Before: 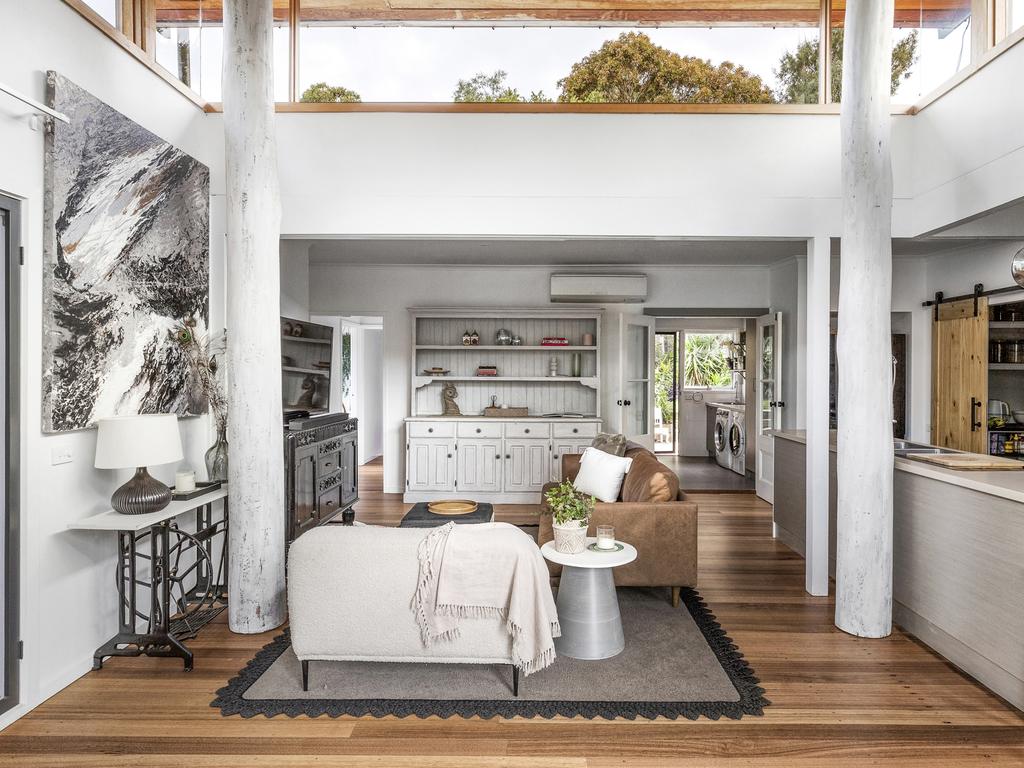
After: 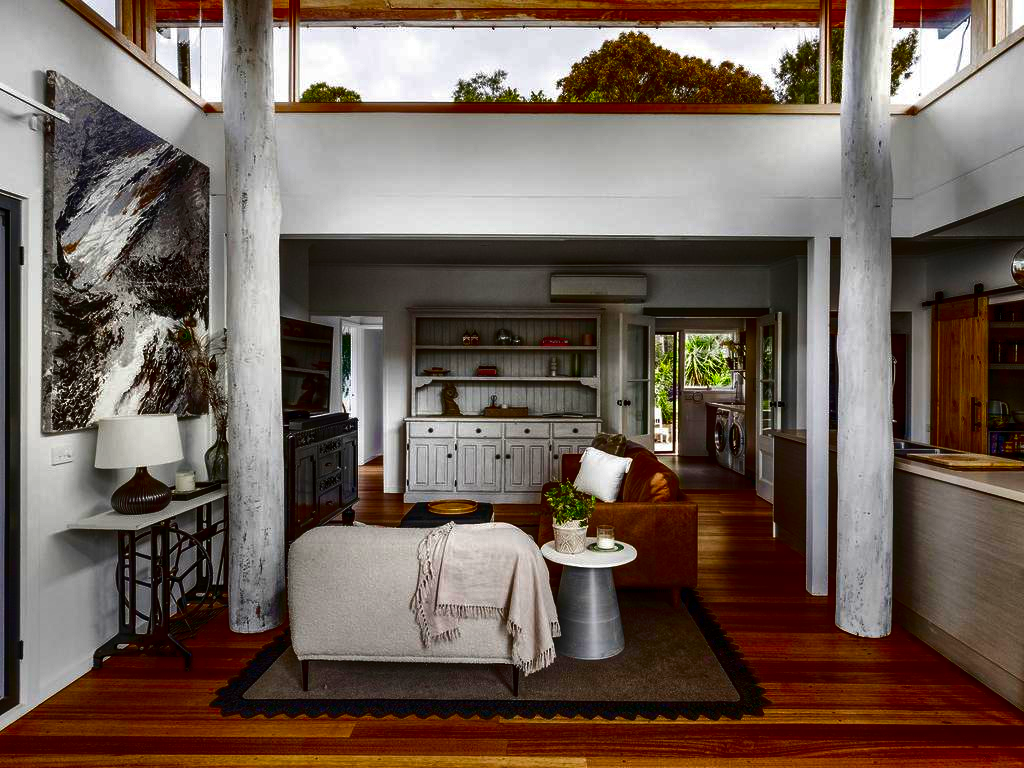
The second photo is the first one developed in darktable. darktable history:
contrast brightness saturation: brightness -1, saturation 1
shadows and highlights: soften with gaussian
